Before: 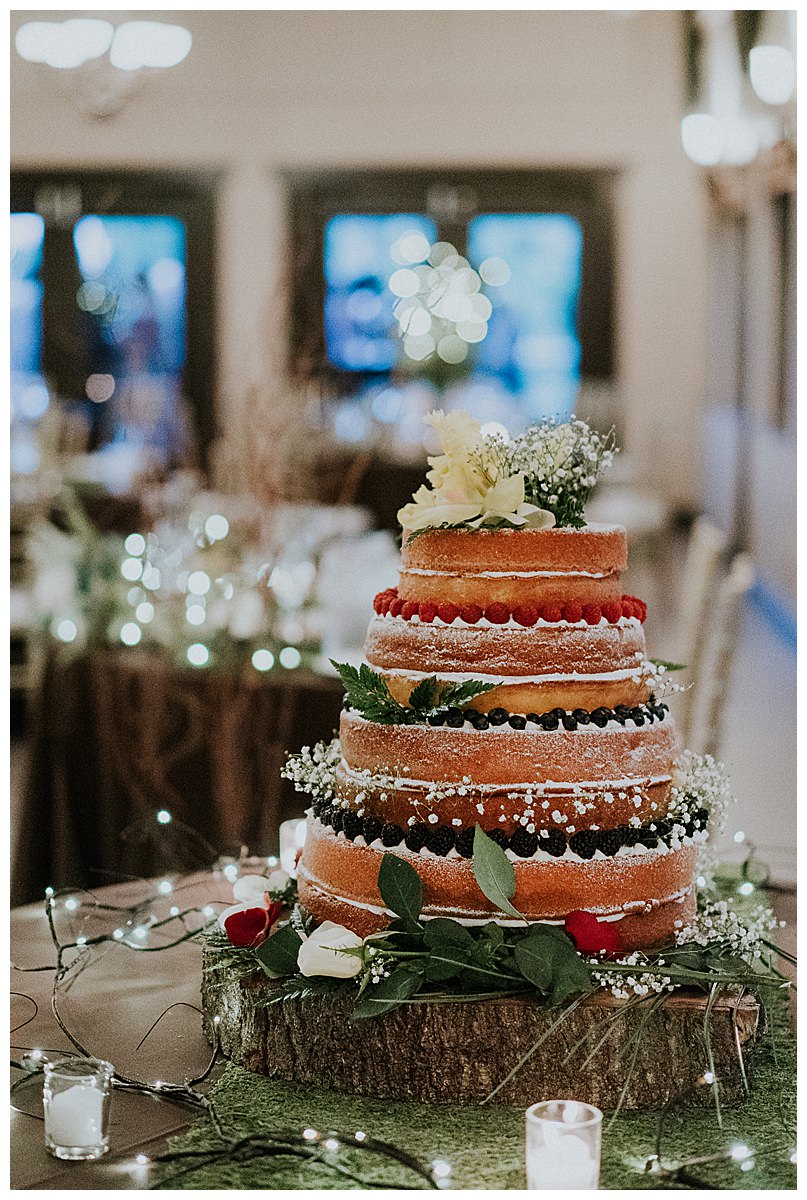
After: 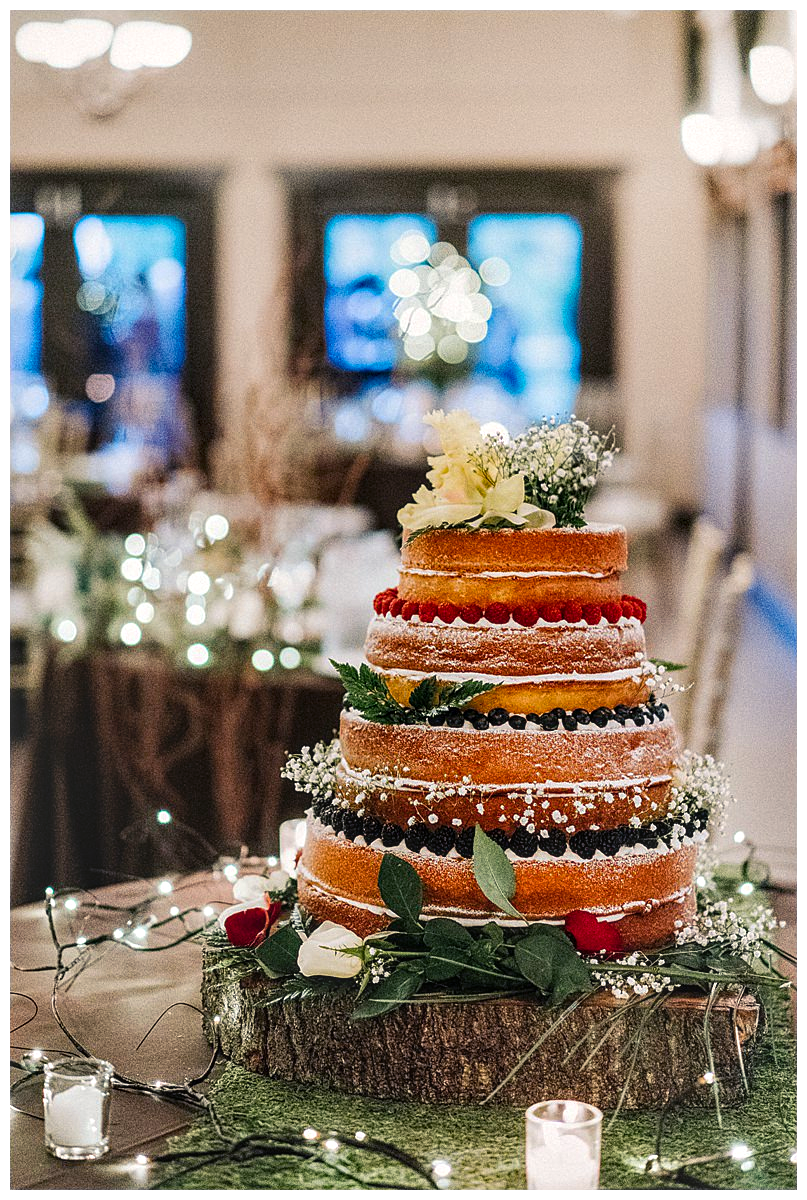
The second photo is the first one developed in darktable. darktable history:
local contrast: on, module defaults
color balance rgb: shadows lift › luminance -21.454%, shadows lift › chroma 6.573%, shadows lift › hue 272.84°, power › hue 329.45°, highlights gain › chroma 1.682%, highlights gain › hue 57.33°, perceptual saturation grading › global saturation 29.836%, perceptual brilliance grading › global brilliance 10.84%
